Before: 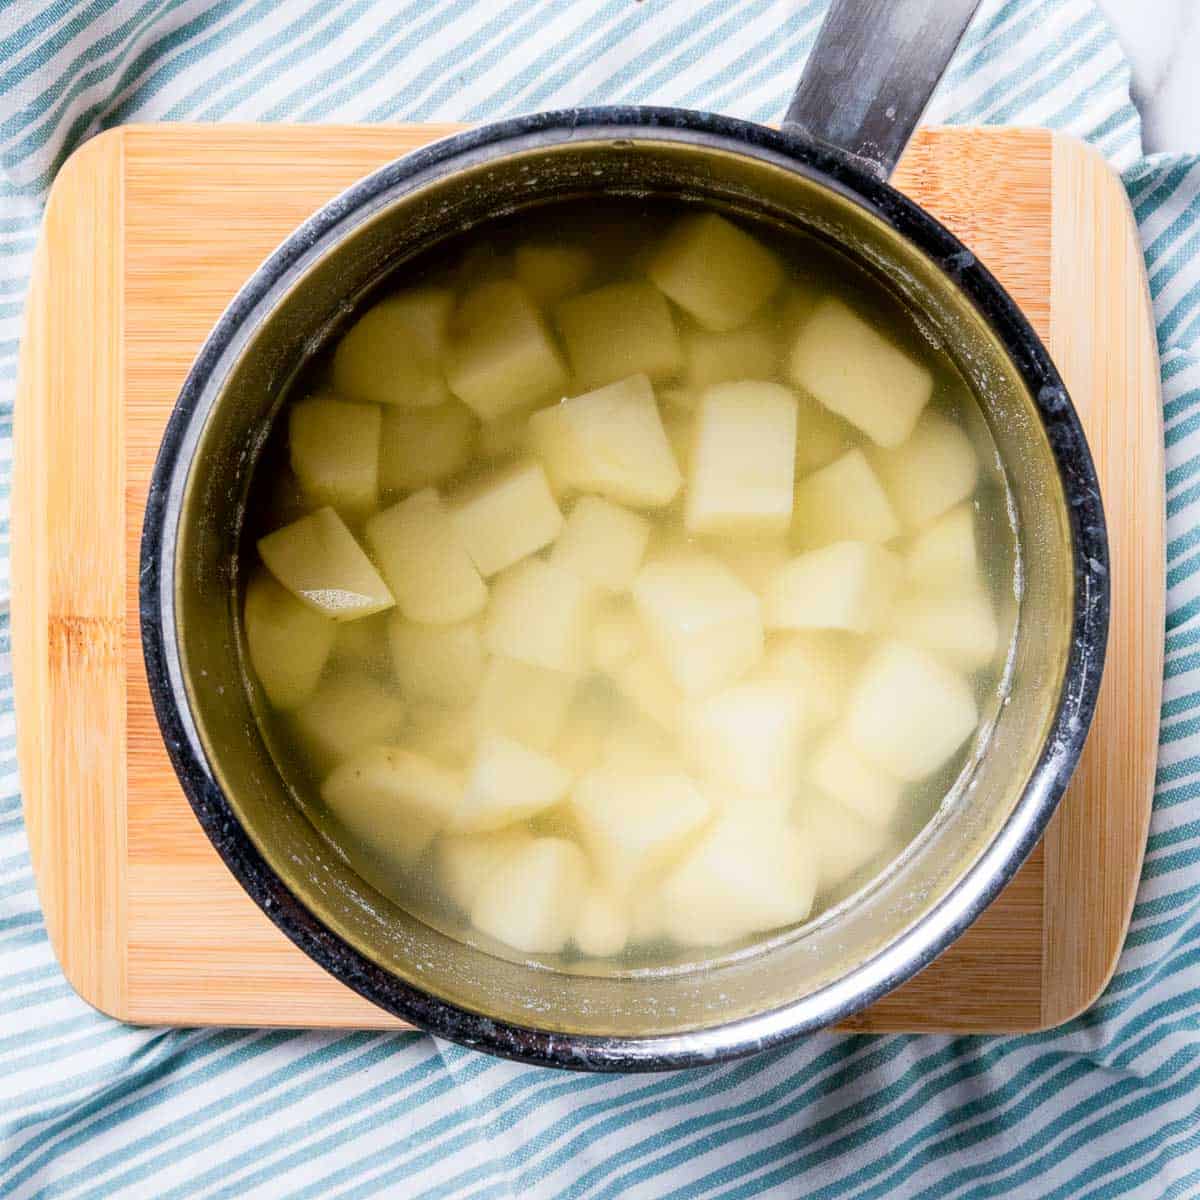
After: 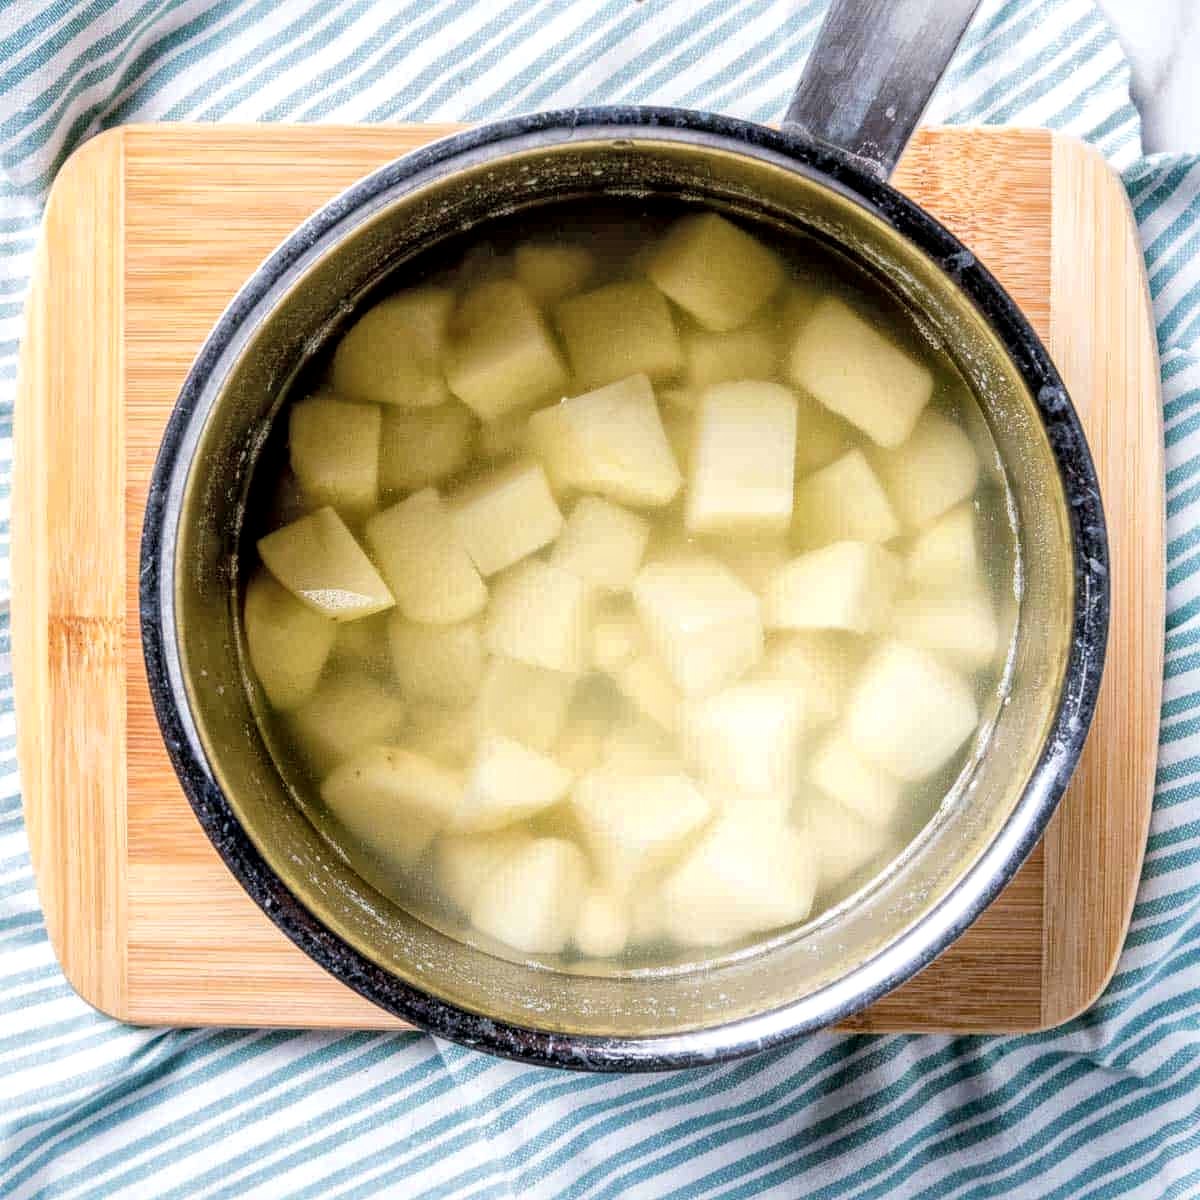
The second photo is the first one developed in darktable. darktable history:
local contrast: detail 130%
exposure: exposure -0.151 EV, compensate highlight preservation false
global tonemap: drago (1, 100), detail 1
